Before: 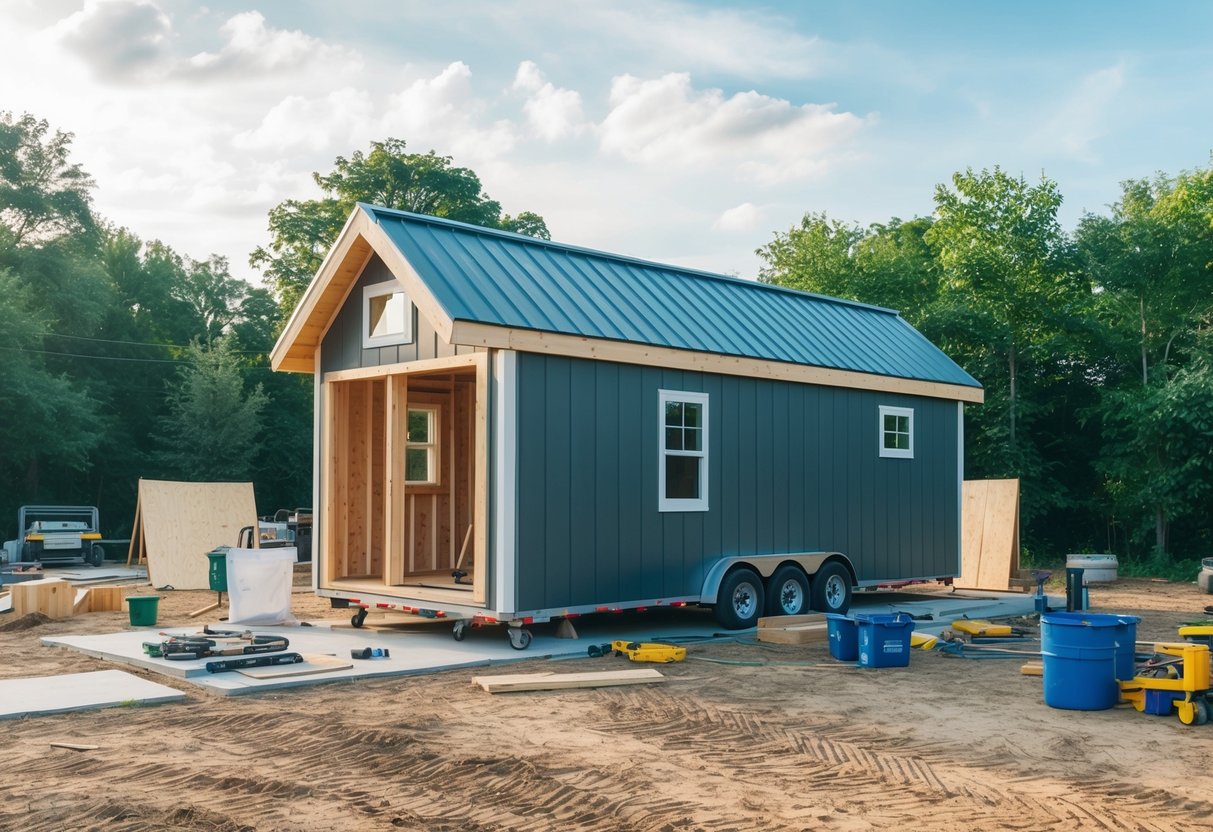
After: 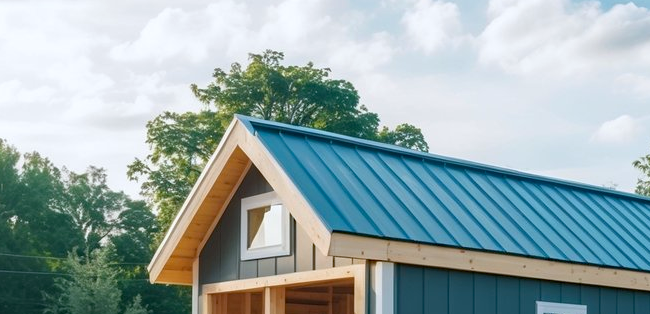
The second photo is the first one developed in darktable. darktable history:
crop: left 10.121%, top 10.631%, right 36.218%, bottom 51.526%
haze removal: compatibility mode true, adaptive false
white balance: red 0.98, blue 1.034
